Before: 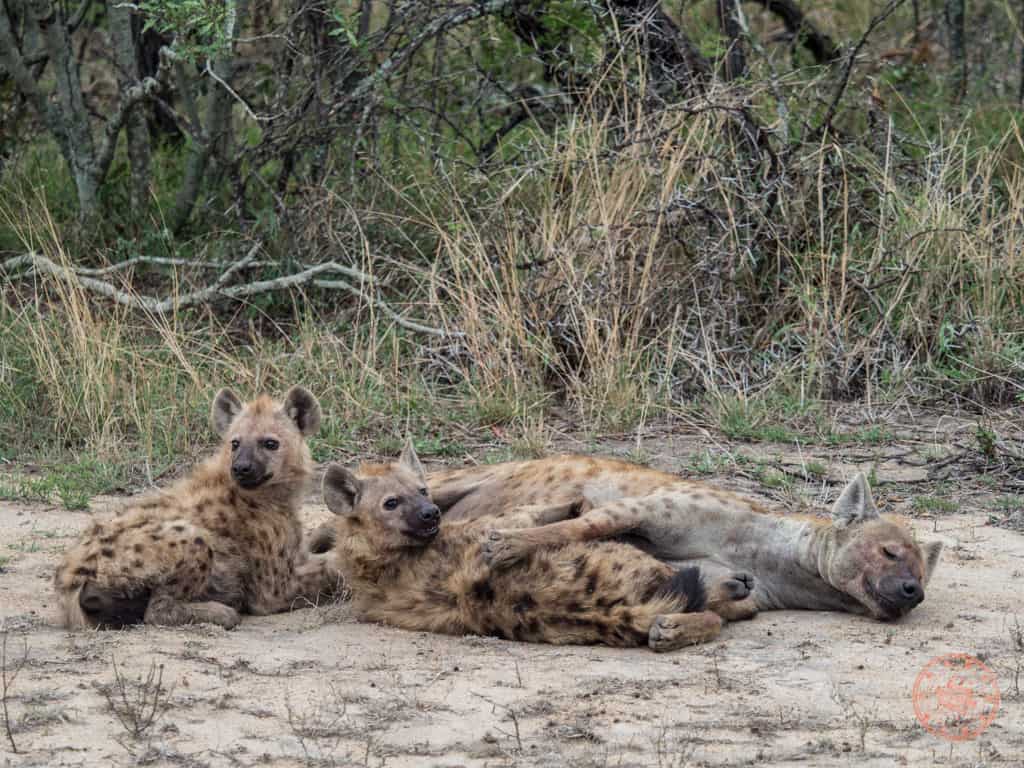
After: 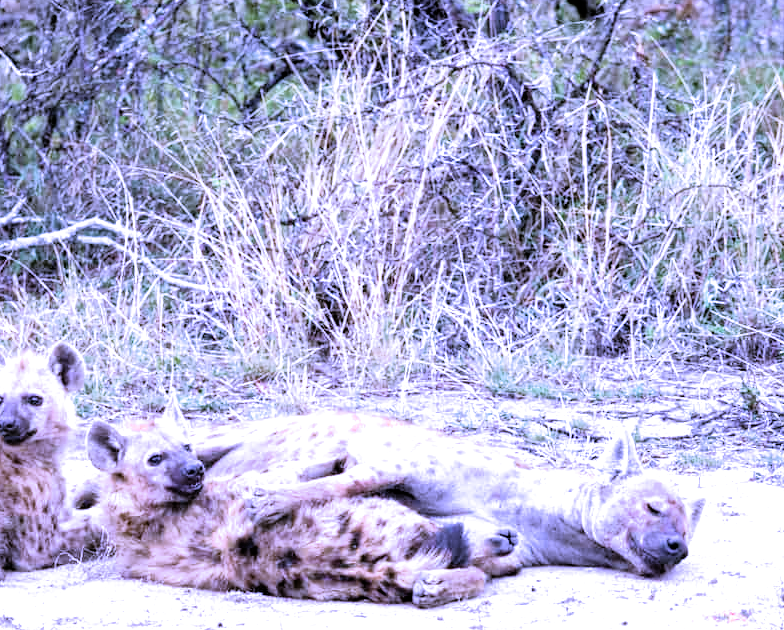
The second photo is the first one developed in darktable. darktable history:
crop: left 23.095%, top 5.827%, bottom 11.854%
exposure: black level correction 0, exposure 1.675 EV, compensate exposure bias true, compensate highlight preservation false
filmic rgb: black relative exposure -4.93 EV, white relative exposure 2.84 EV, hardness 3.72
white balance: red 0.98, blue 1.61
